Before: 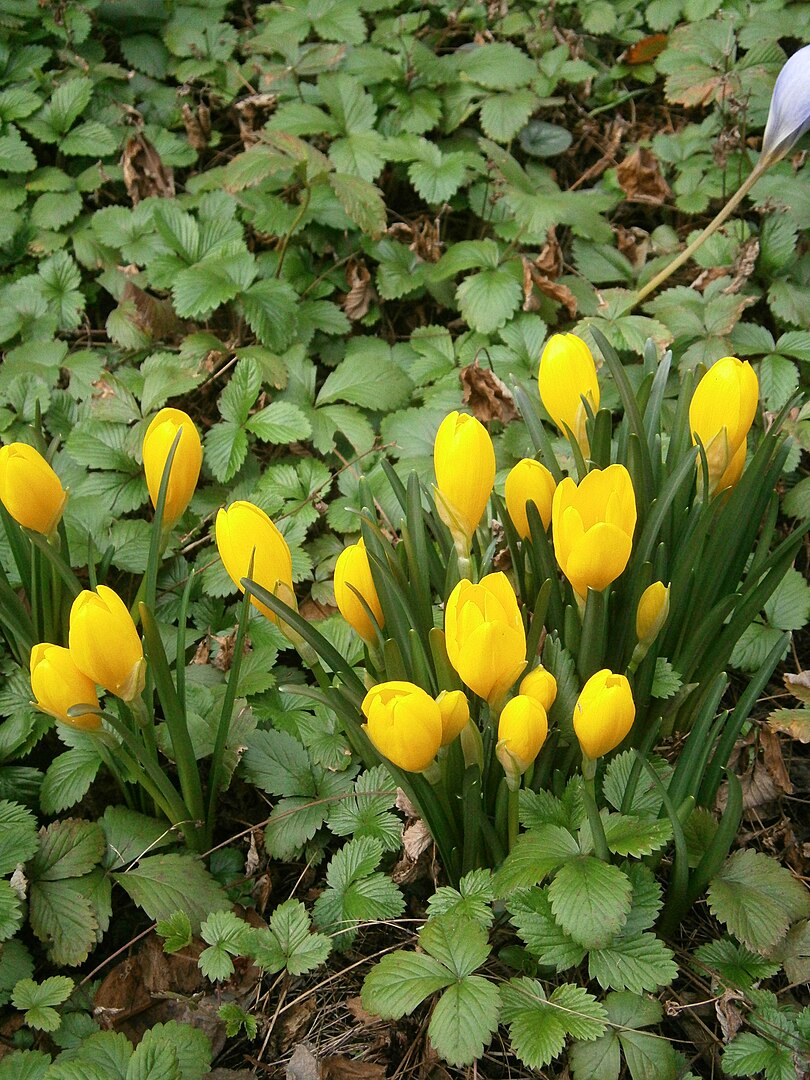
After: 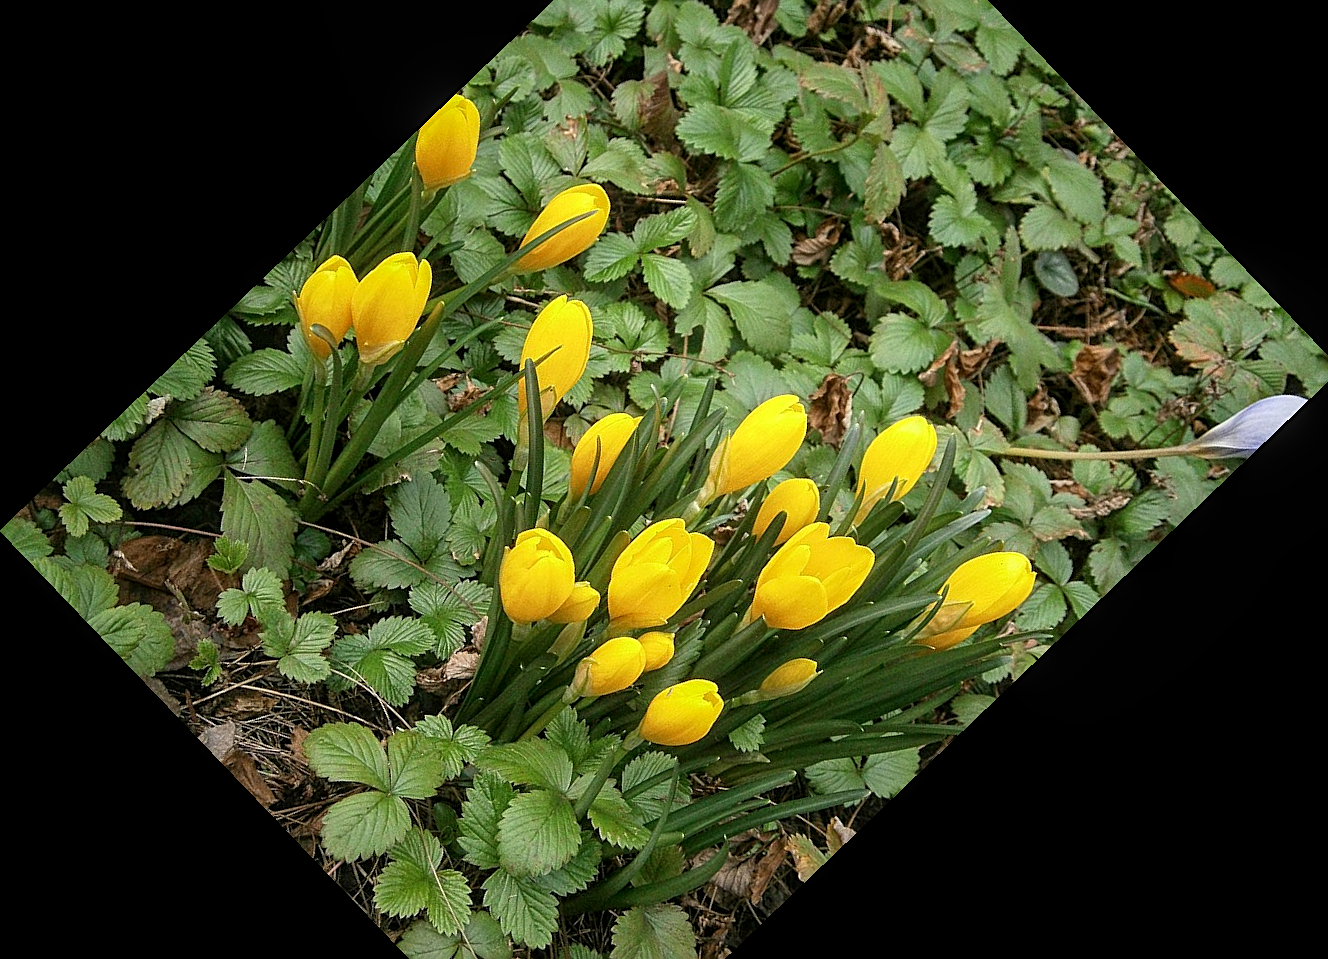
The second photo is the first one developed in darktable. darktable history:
sharpen: on, module defaults
crop and rotate: angle -46.26°, top 16.234%, right 0.912%, bottom 11.704%
local contrast: on, module defaults
